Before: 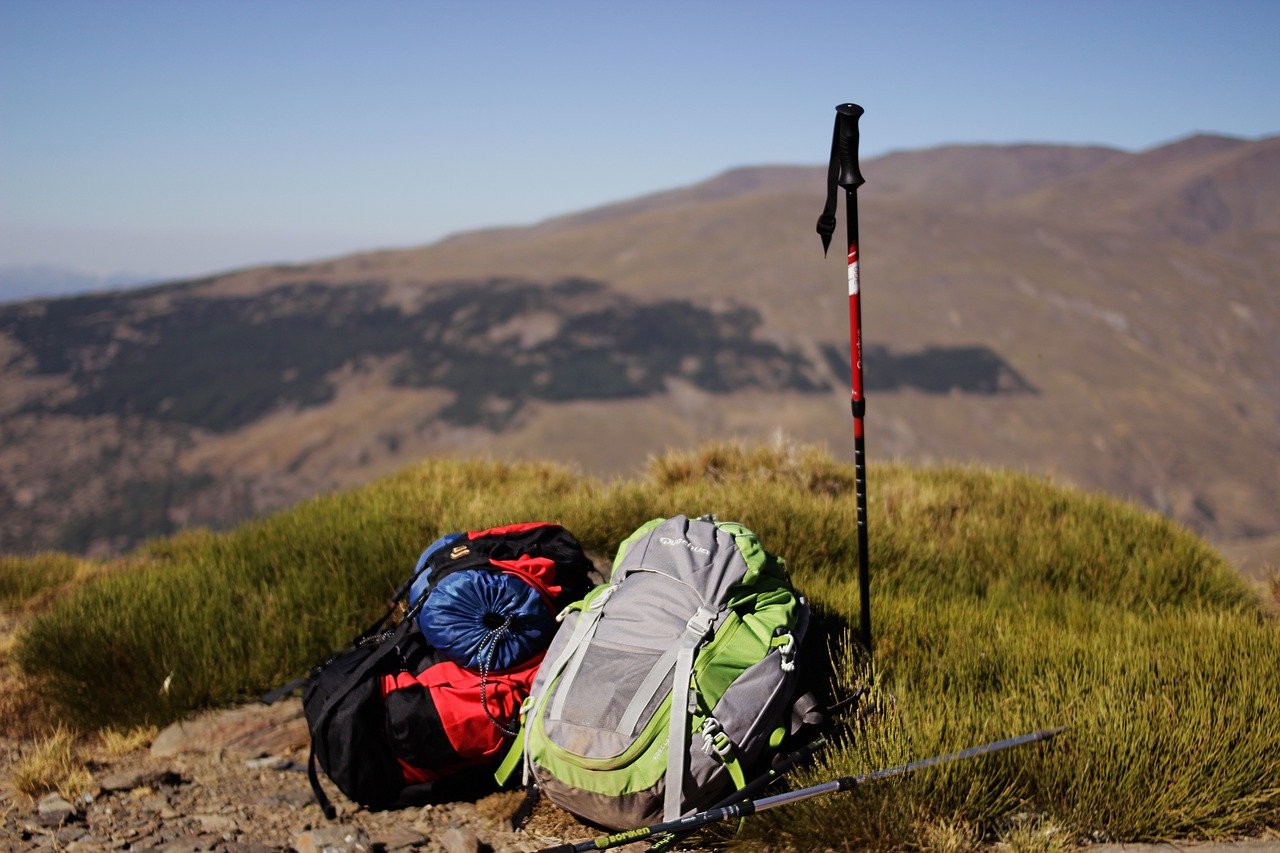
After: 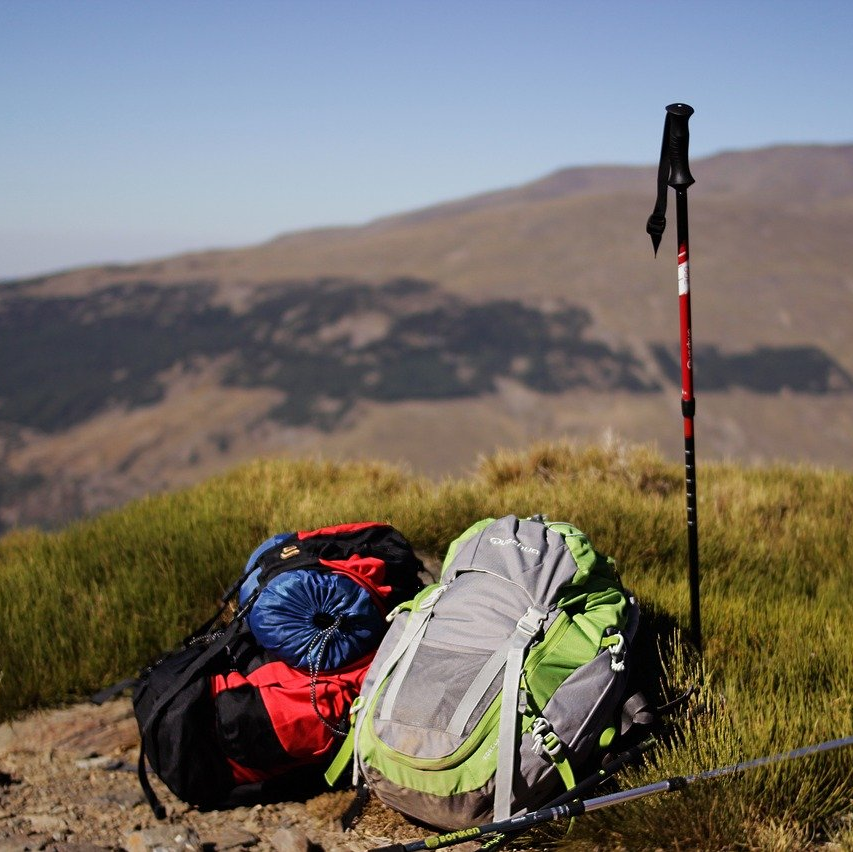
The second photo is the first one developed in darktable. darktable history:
crop and rotate: left 13.342%, right 19.991%
exposure: compensate highlight preservation false
